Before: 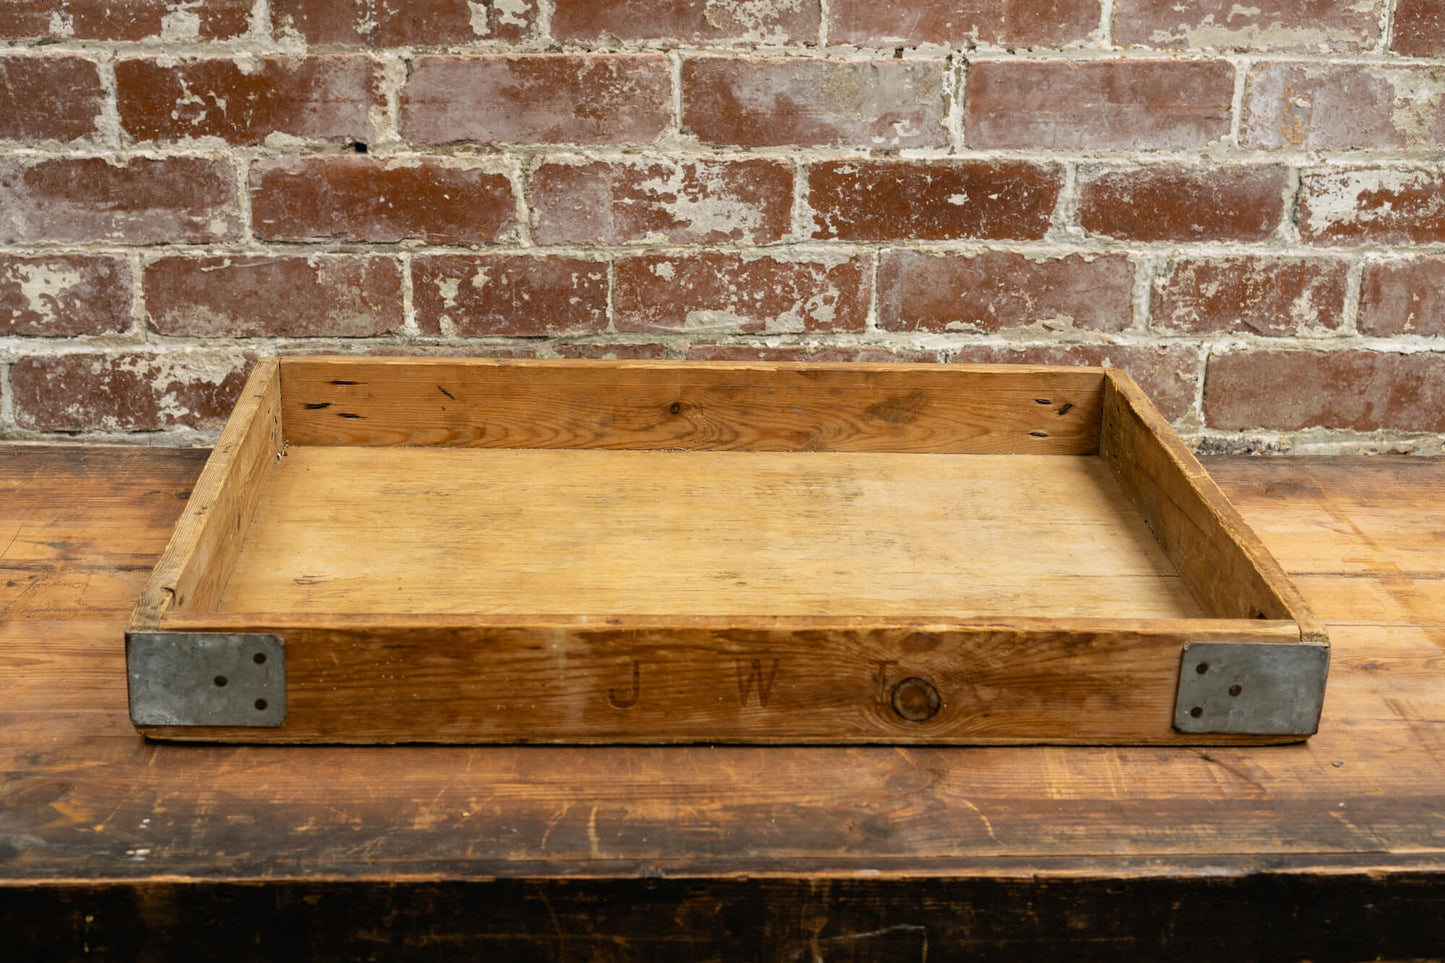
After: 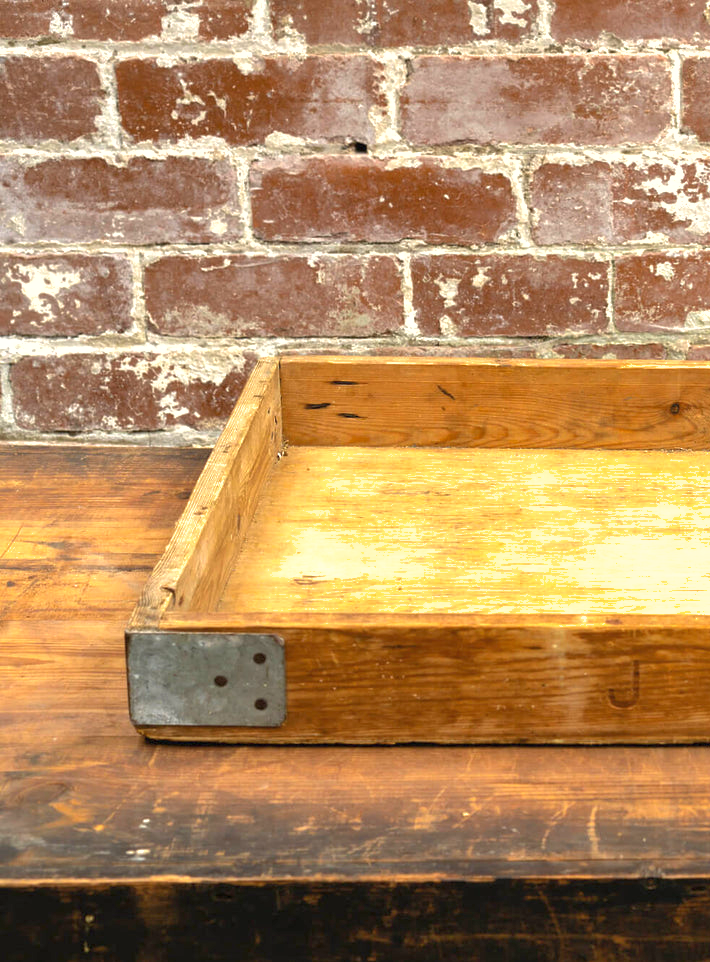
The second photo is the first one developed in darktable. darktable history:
crop and rotate: left 0%, top 0%, right 50.845%
exposure: black level correction 0, exposure 0.95 EV, compensate exposure bias true, compensate highlight preservation false
shadows and highlights: on, module defaults
